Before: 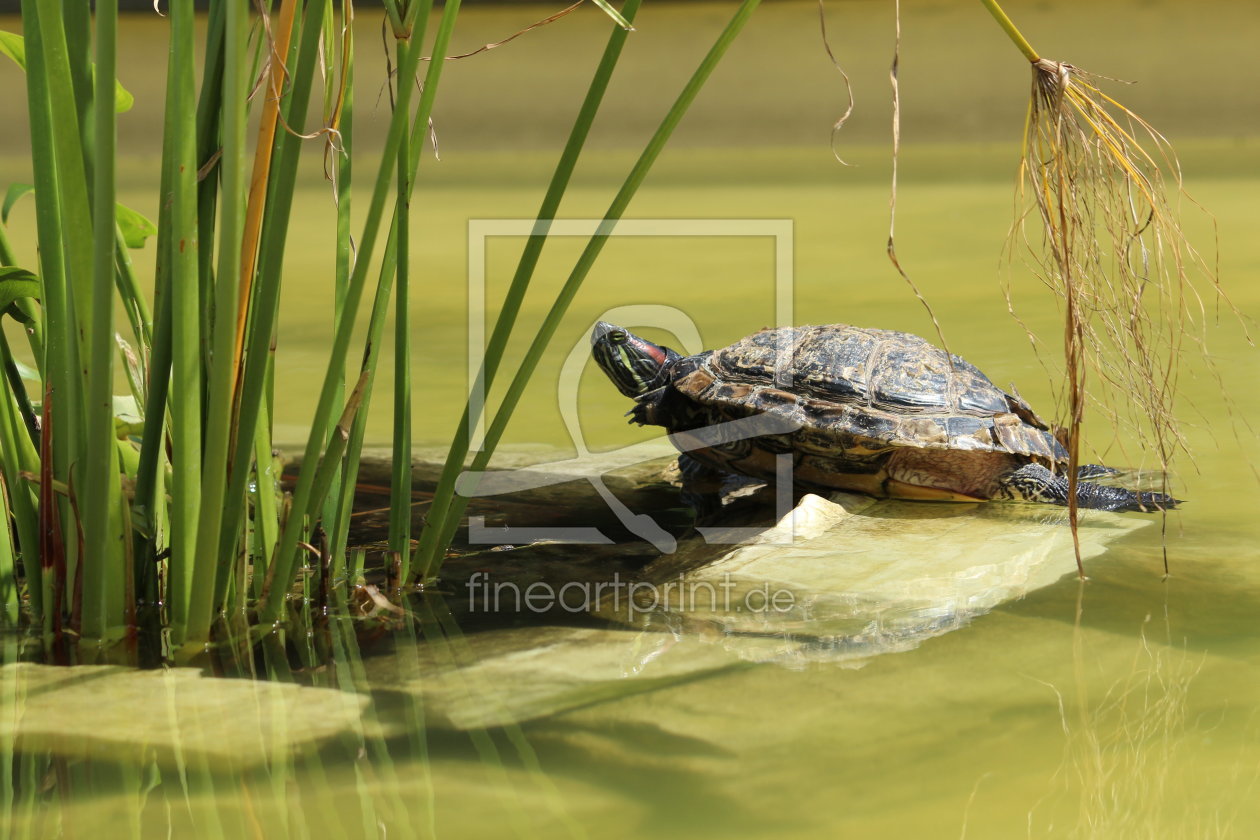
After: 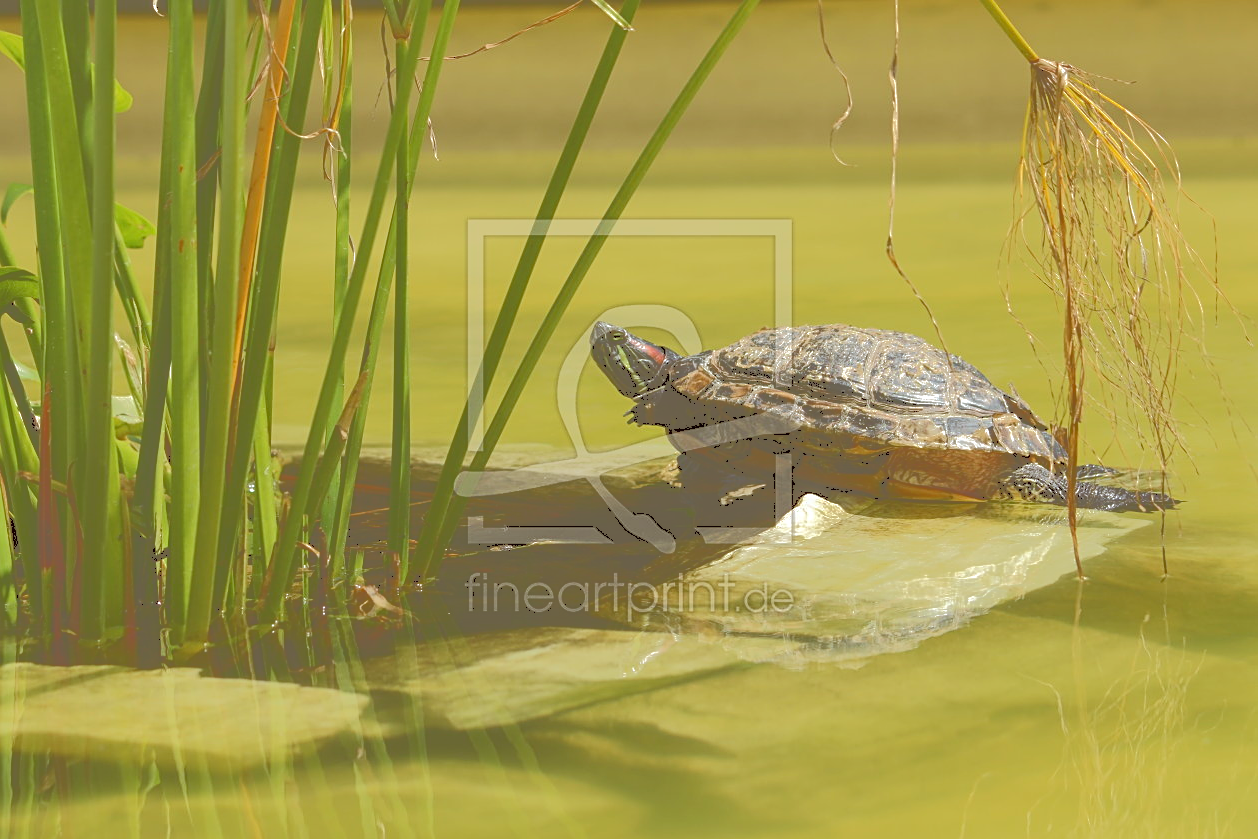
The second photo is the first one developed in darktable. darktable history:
local contrast: on, module defaults
sharpen: on, module defaults
tone curve: curves: ch0 [(0, 0) (0.003, 0.43) (0.011, 0.433) (0.025, 0.434) (0.044, 0.436) (0.069, 0.439) (0.1, 0.442) (0.136, 0.446) (0.177, 0.449) (0.224, 0.454) (0.277, 0.462) (0.335, 0.488) (0.399, 0.524) (0.468, 0.566) (0.543, 0.615) (0.623, 0.666) (0.709, 0.718) (0.801, 0.761) (0.898, 0.801) (1, 1)], color space Lab, independent channels, preserve colors none
crop: left 0.143%
color correction: highlights a* -0.606, highlights b* 0.174, shadows a* 4.66, shadows b* 20.47
